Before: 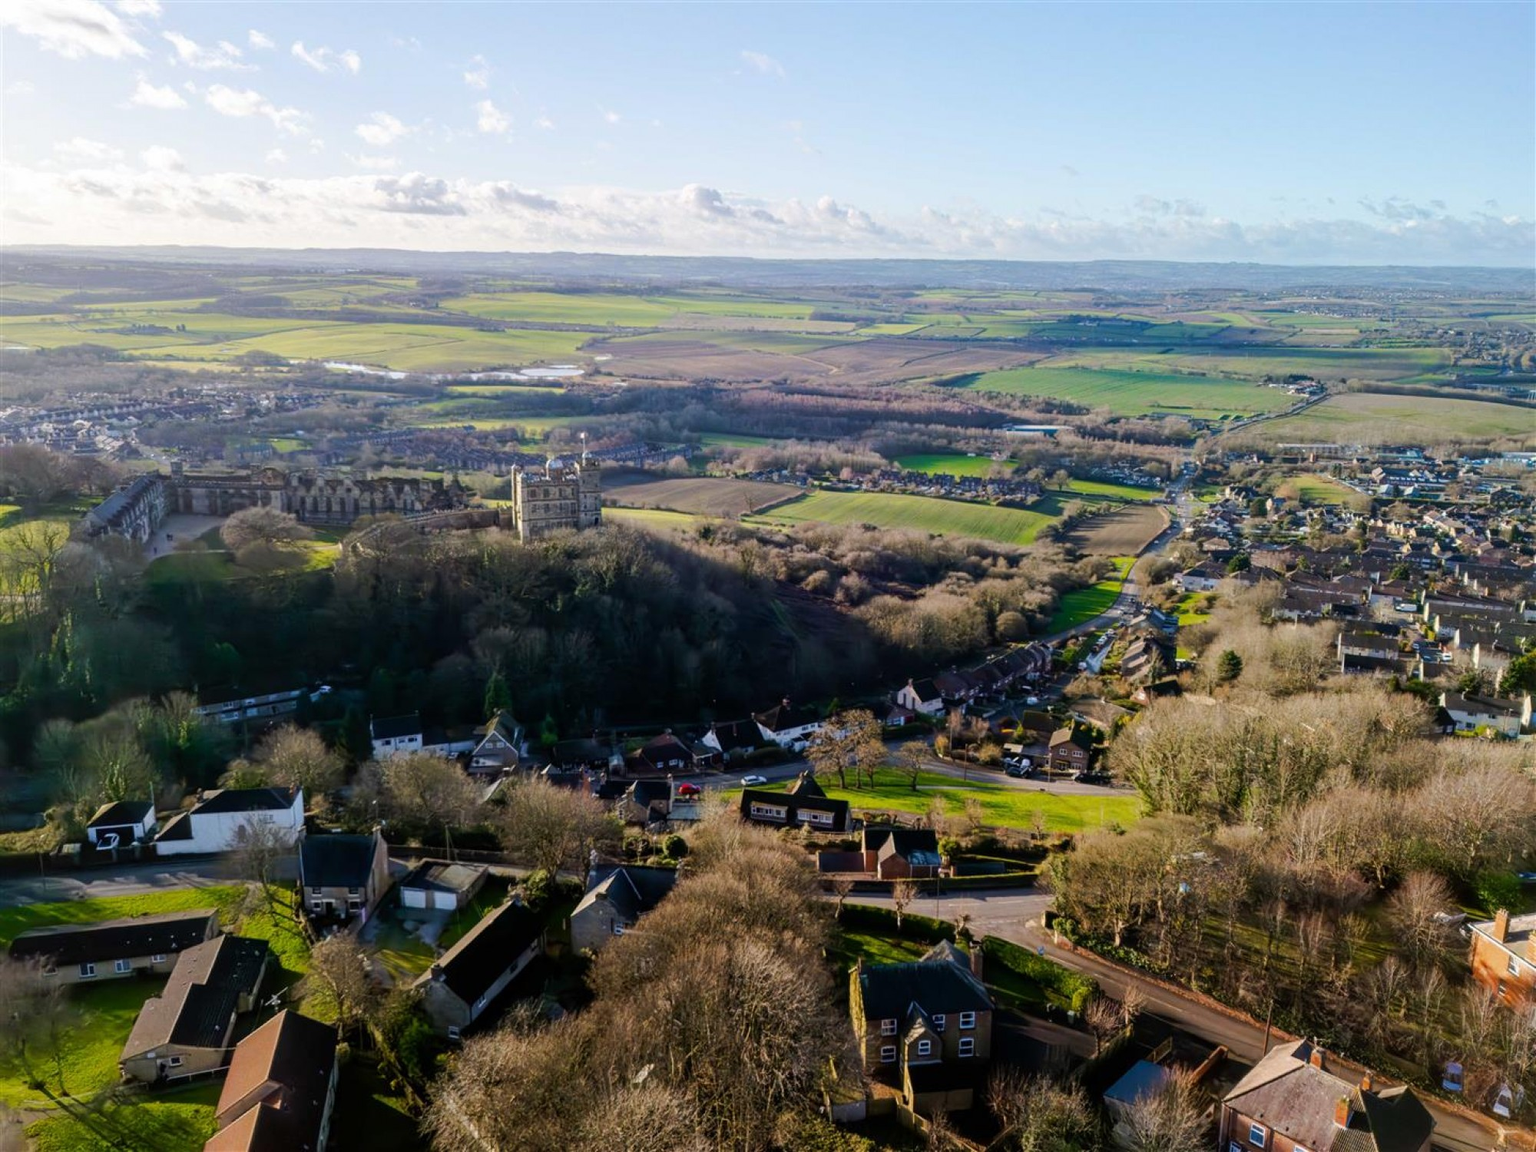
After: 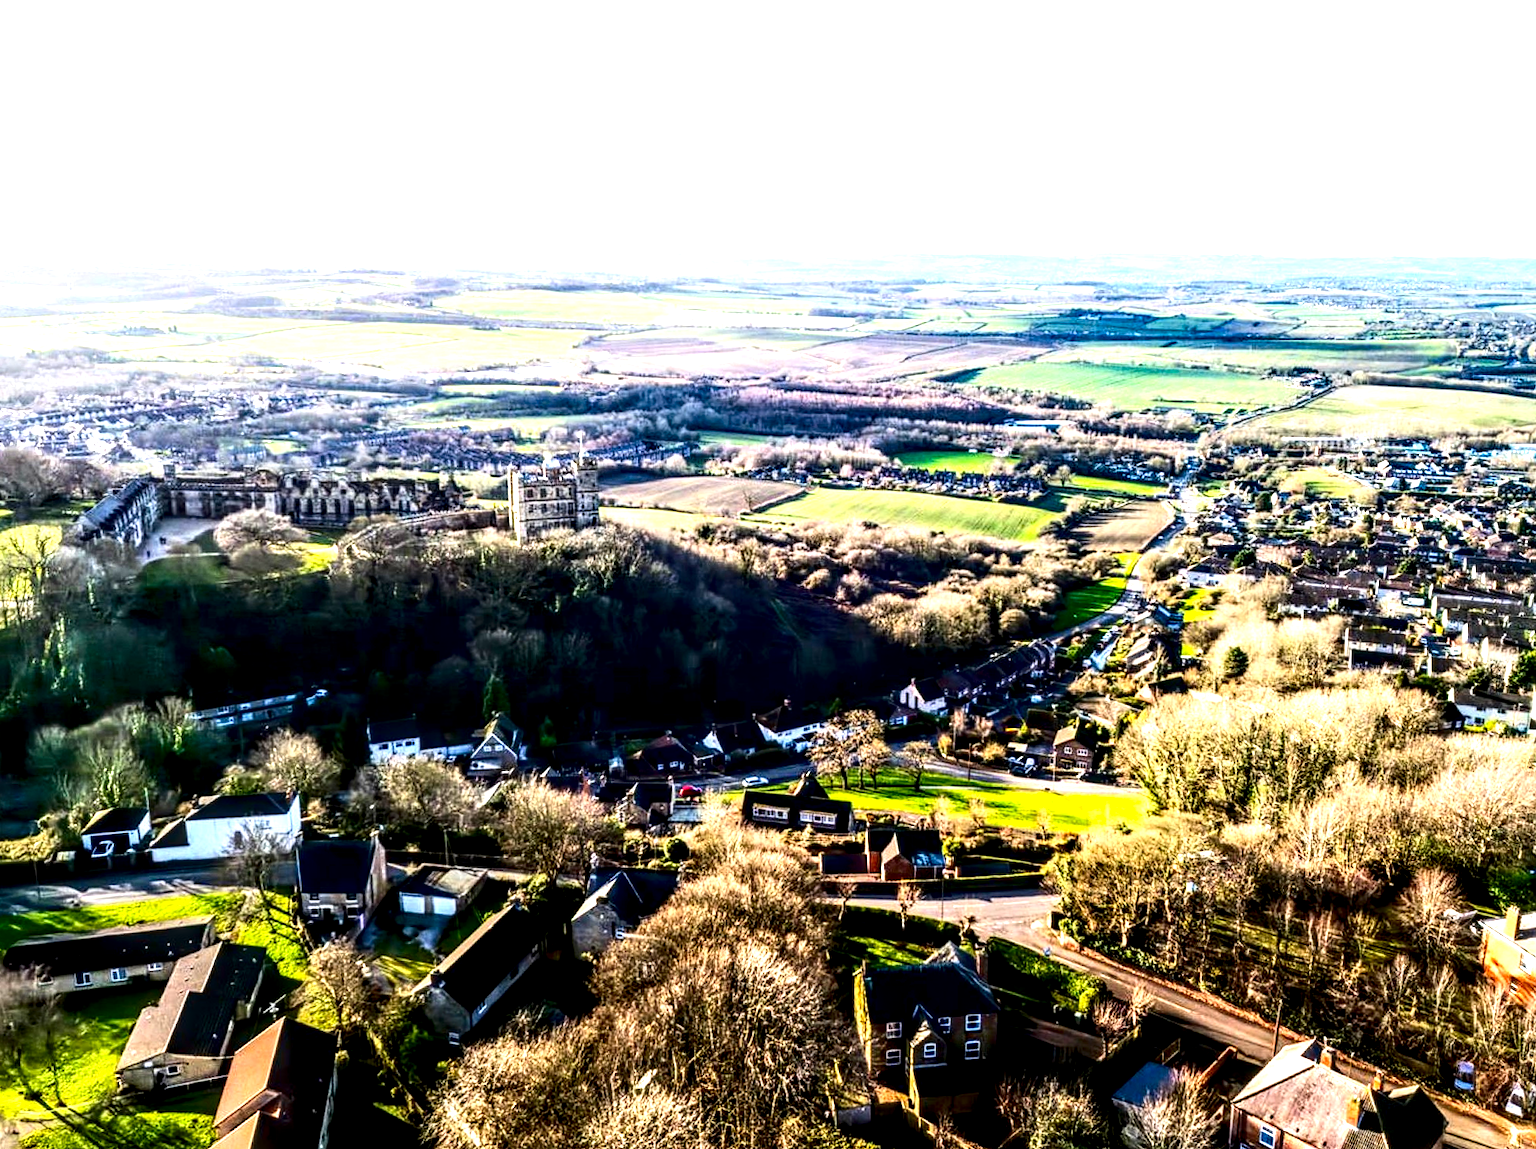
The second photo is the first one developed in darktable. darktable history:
rotate and perspective: rotation -0.45°, automatic cropping original format, crop left 0.008, crop right 0.992, crop top 0.012, crop bottom 0.988
contrast brightness saturation: contrast 0.24, brightness -0.24, saturation 0.14
local contrast: highlights 19%, detail 186%
exposure: black level correction 0, exposure 1.675 EV, compensate exposure bias true, compensate highlight preservation false
